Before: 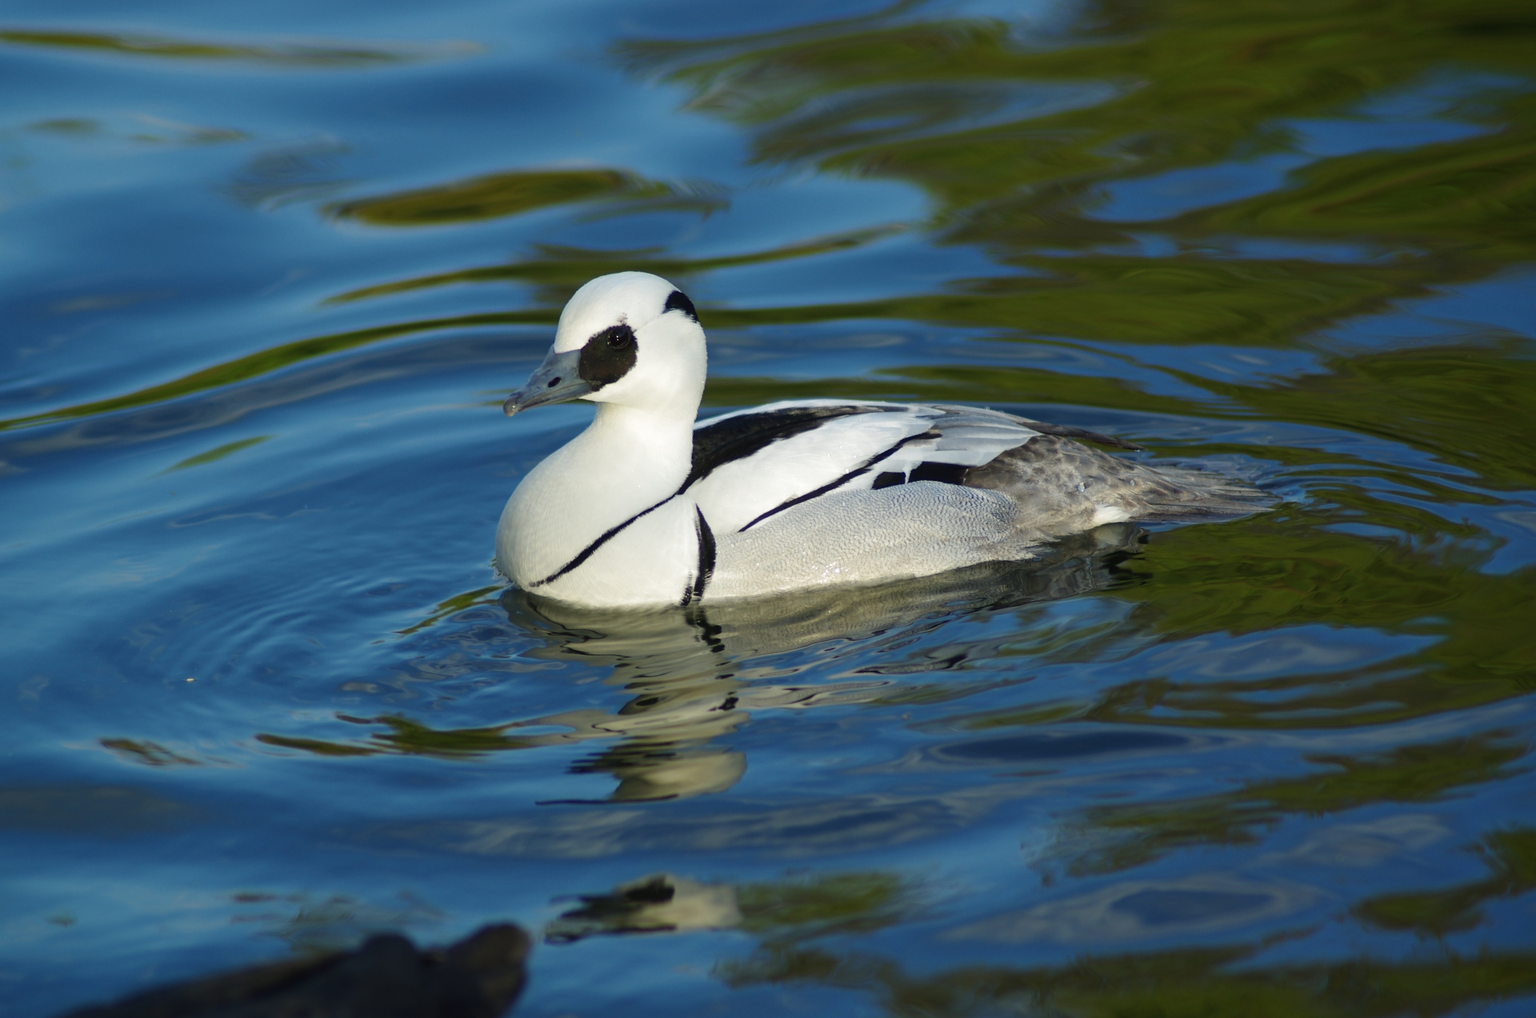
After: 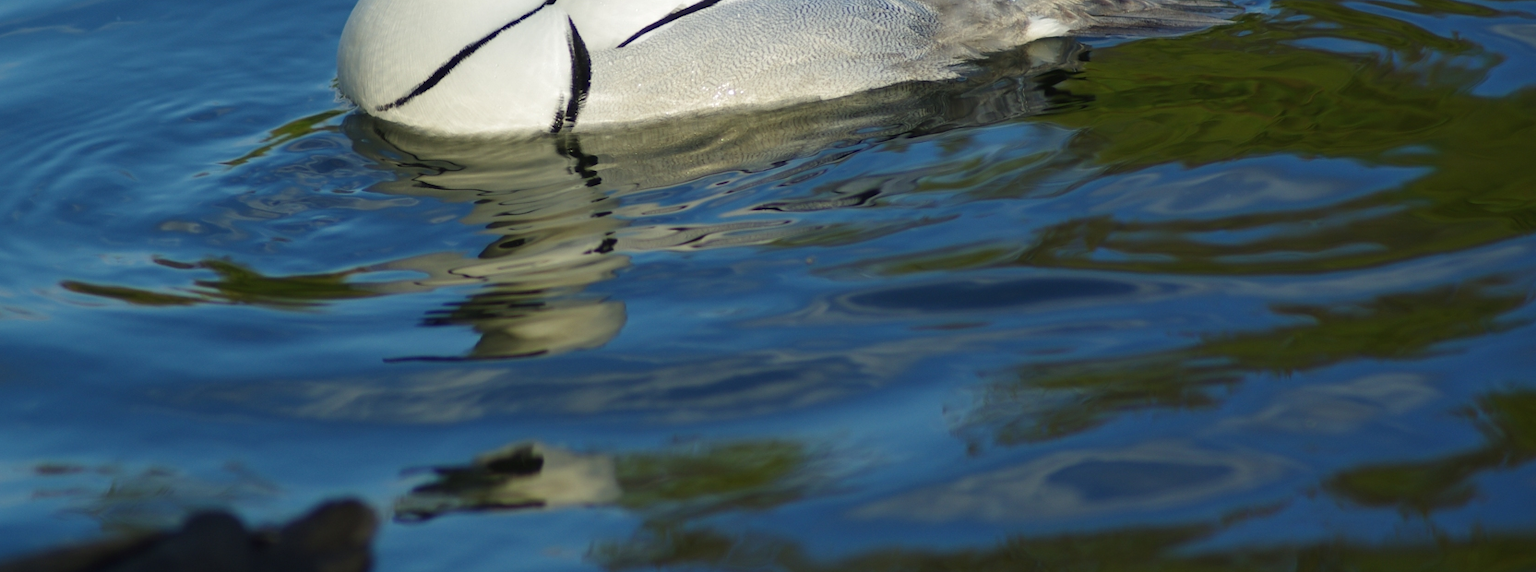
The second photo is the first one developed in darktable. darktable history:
crop and rotate: left 13.257%, top 48.224%, bottom 2.908%
